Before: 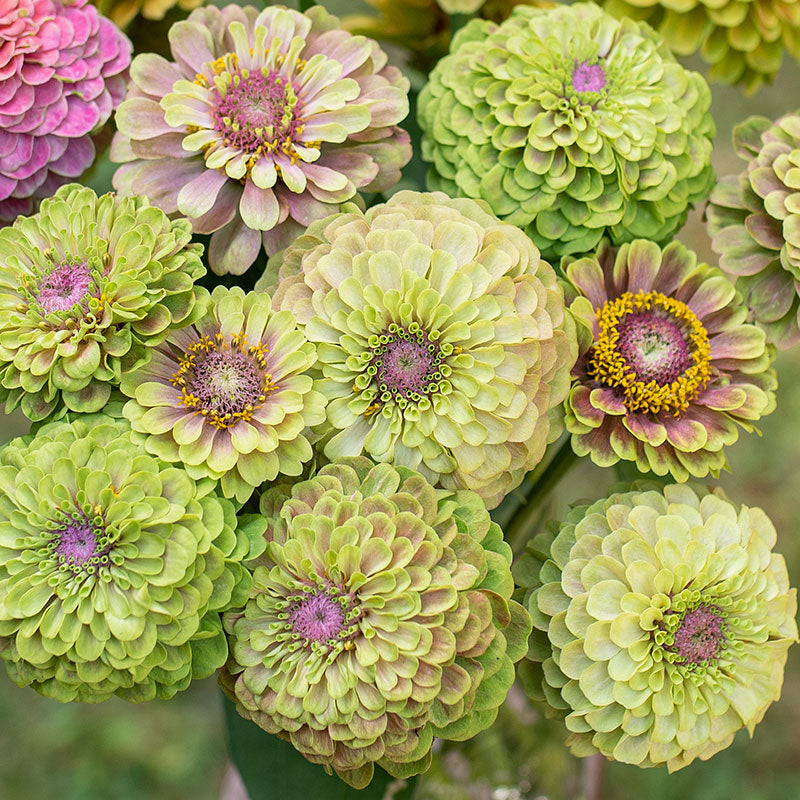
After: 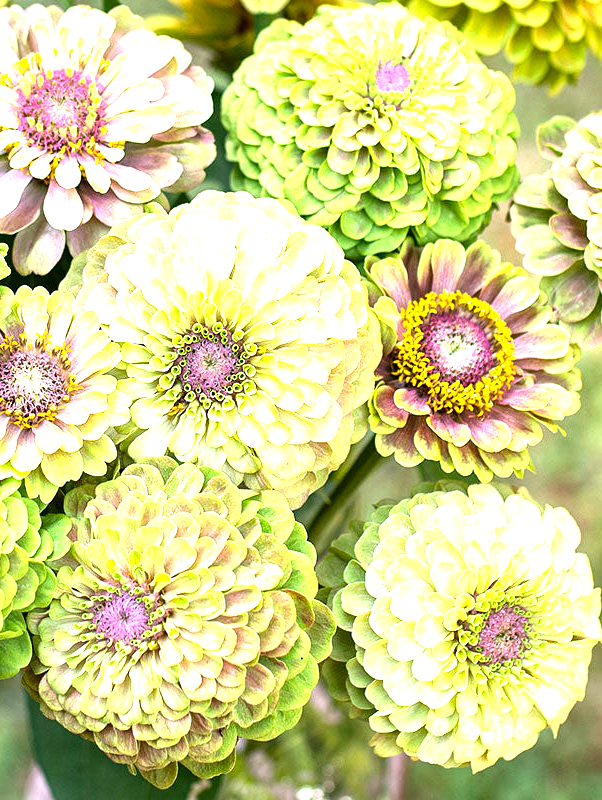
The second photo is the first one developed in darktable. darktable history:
crop and rotate: left 24.642%
color balance rgb: power › luminance -14.776%, highlights gain › luminance 17.655%, linear chroma grading › global chroma 9.813%, perceptual saturation grading › global saturation 0.227%
exposure: exposure 1.163 EV, compensate exposure bias true, compensate highlight preservation false
color calibration: illuminant as shot in camera, x 0.358, y 0.373, temperature 4628.91 K
